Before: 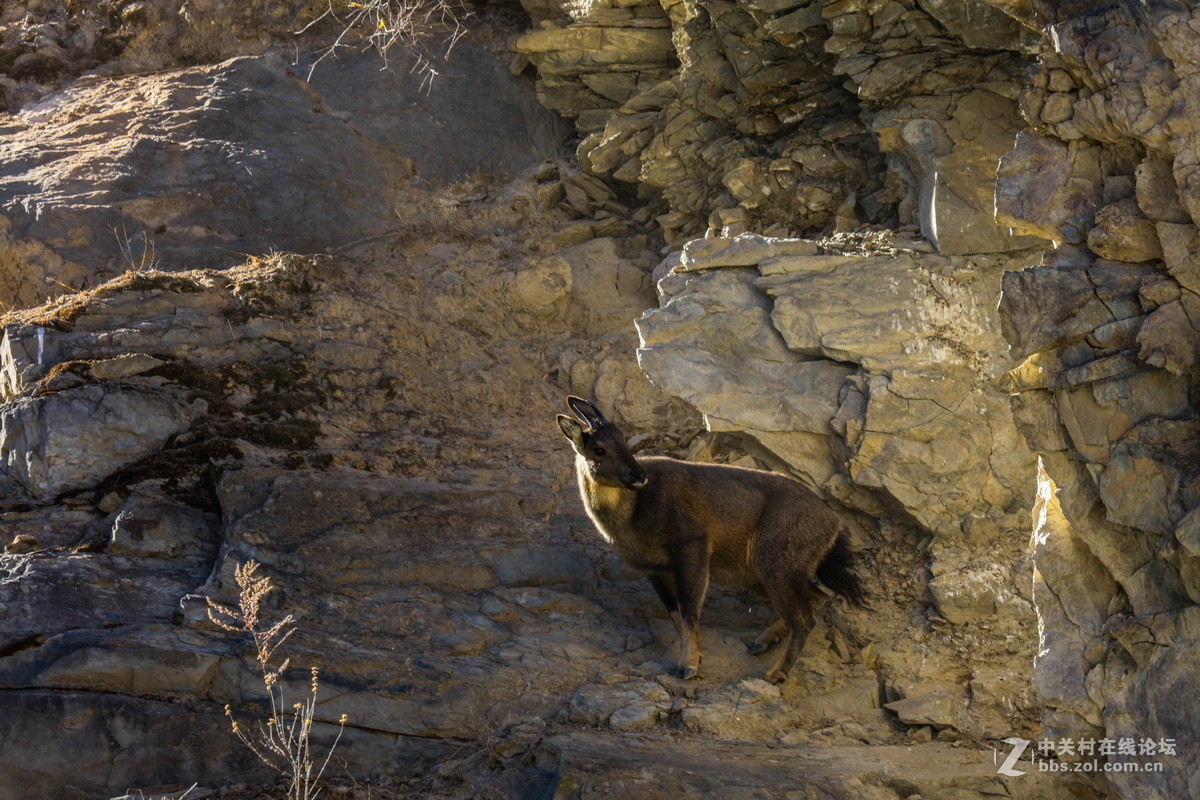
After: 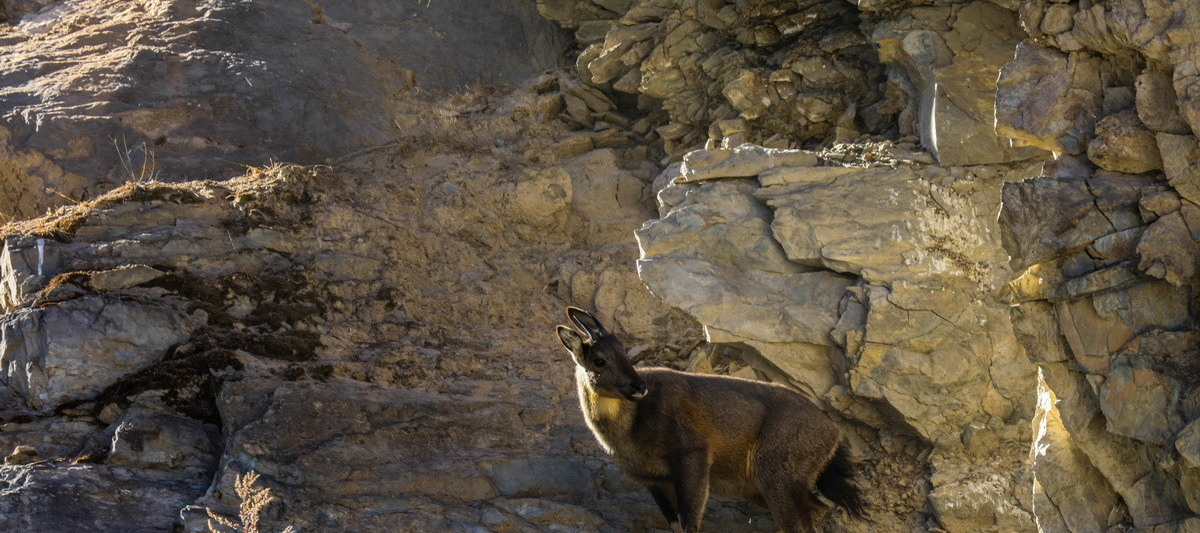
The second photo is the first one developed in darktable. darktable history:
crop: top 11.166%, bottom 22.168%
shadows and highlights: shadows 32.83, highlights -47.7, soften with gaussian
